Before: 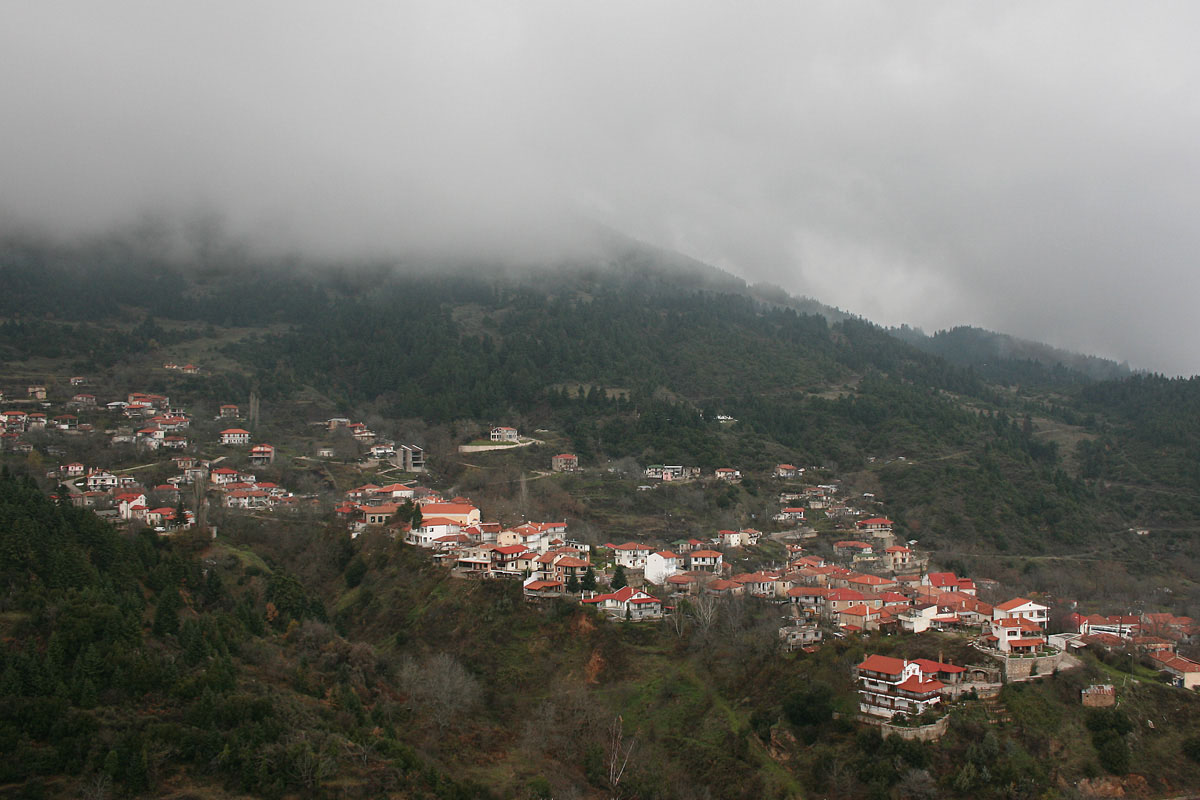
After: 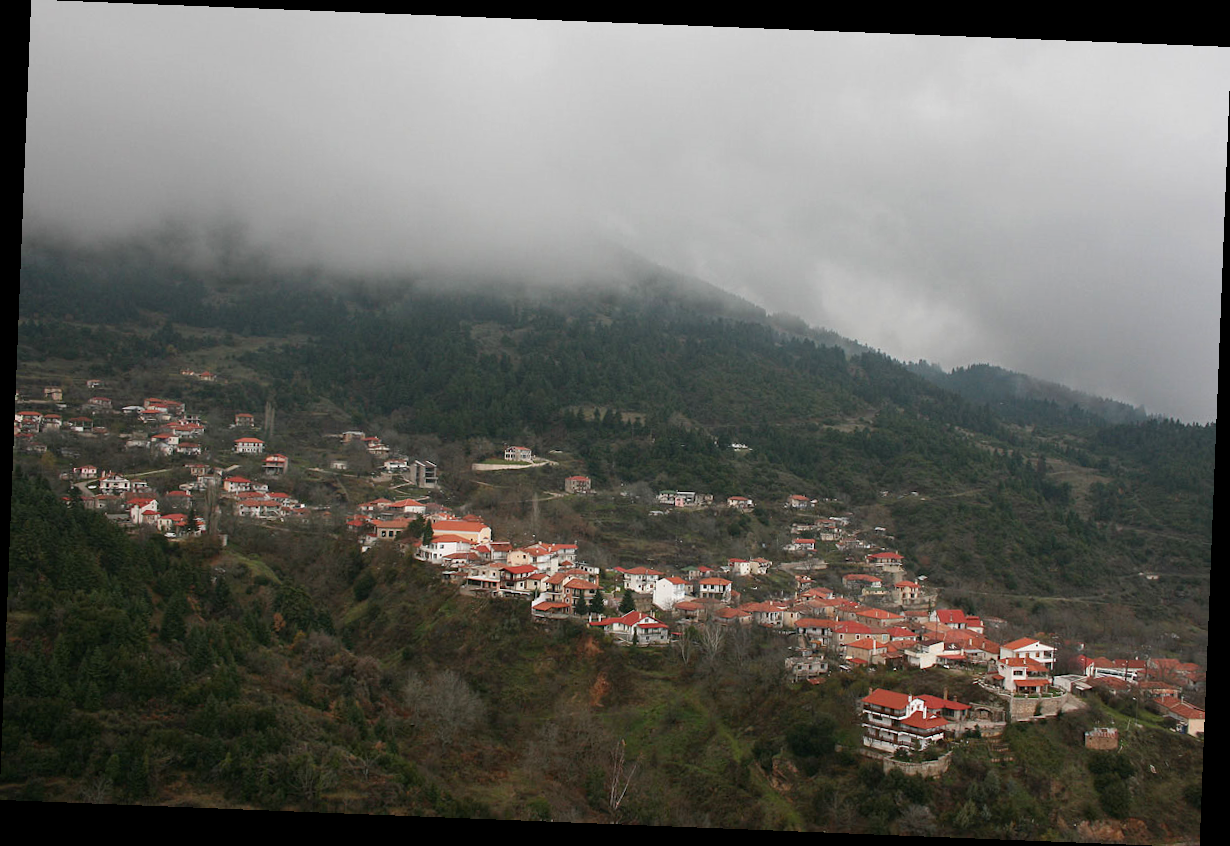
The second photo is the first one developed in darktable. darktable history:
rotate and perspective: rotation 2.27°, automatic cropping off
haze removal: compatibility mode true, adaptive false
